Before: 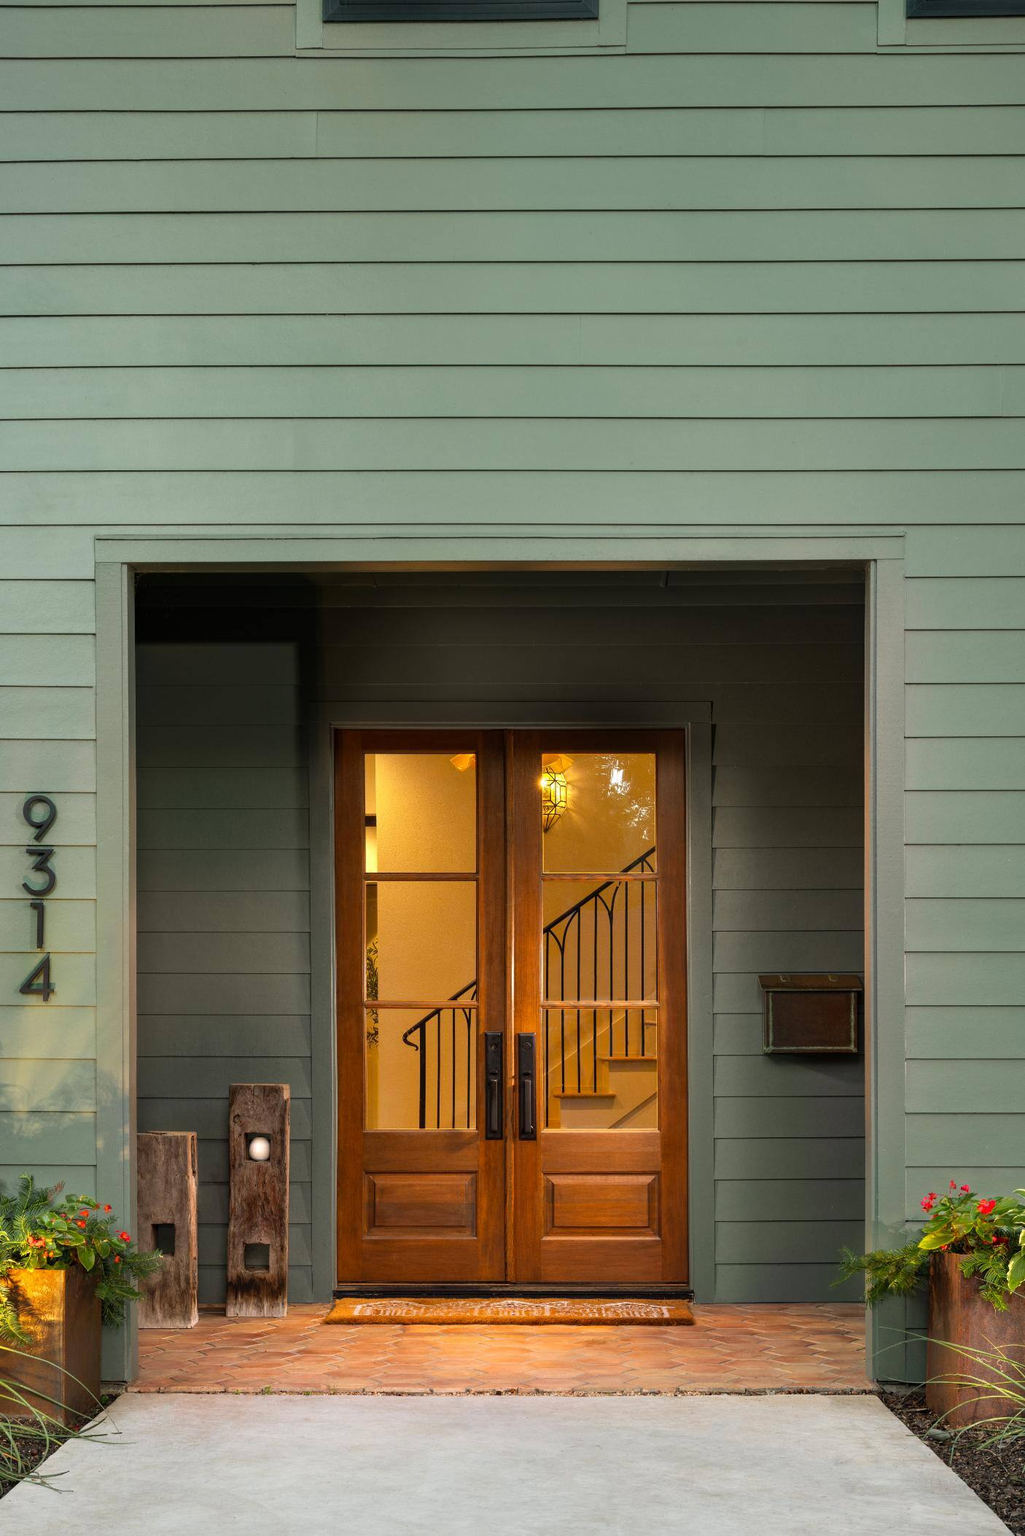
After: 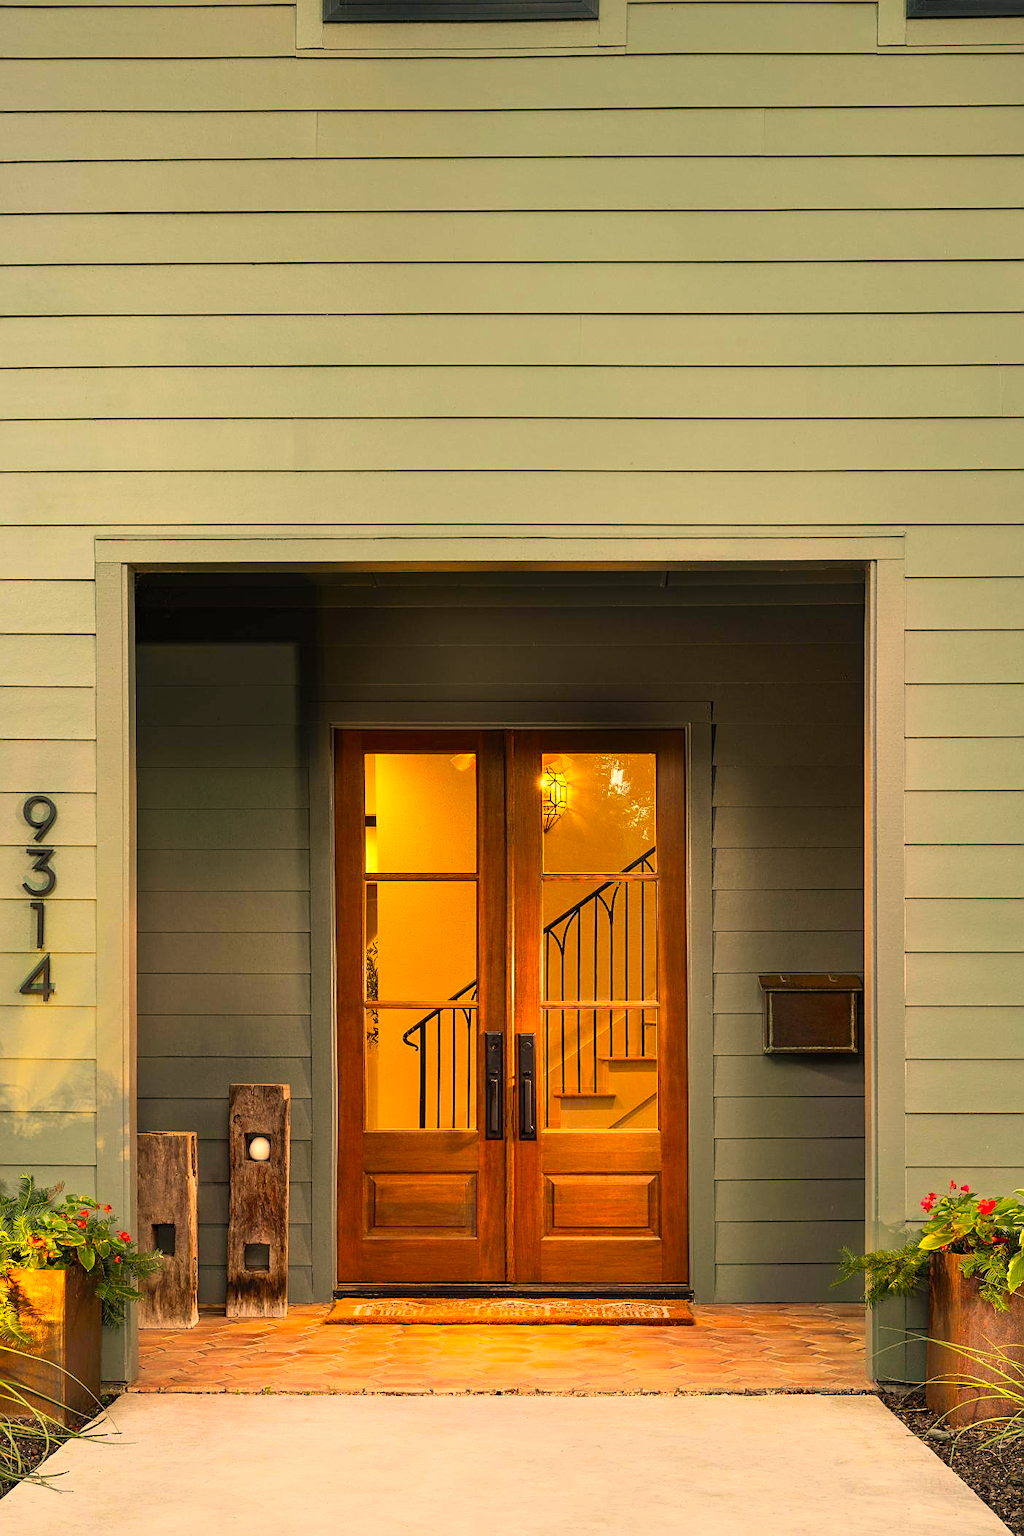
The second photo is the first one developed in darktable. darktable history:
sharpen: on, module defaults
color correction: highlights a* 14.88, highlights b* 31.48
contrast brightness saturation: contrast 0.197, brightness 0.162, saturation 0.225
